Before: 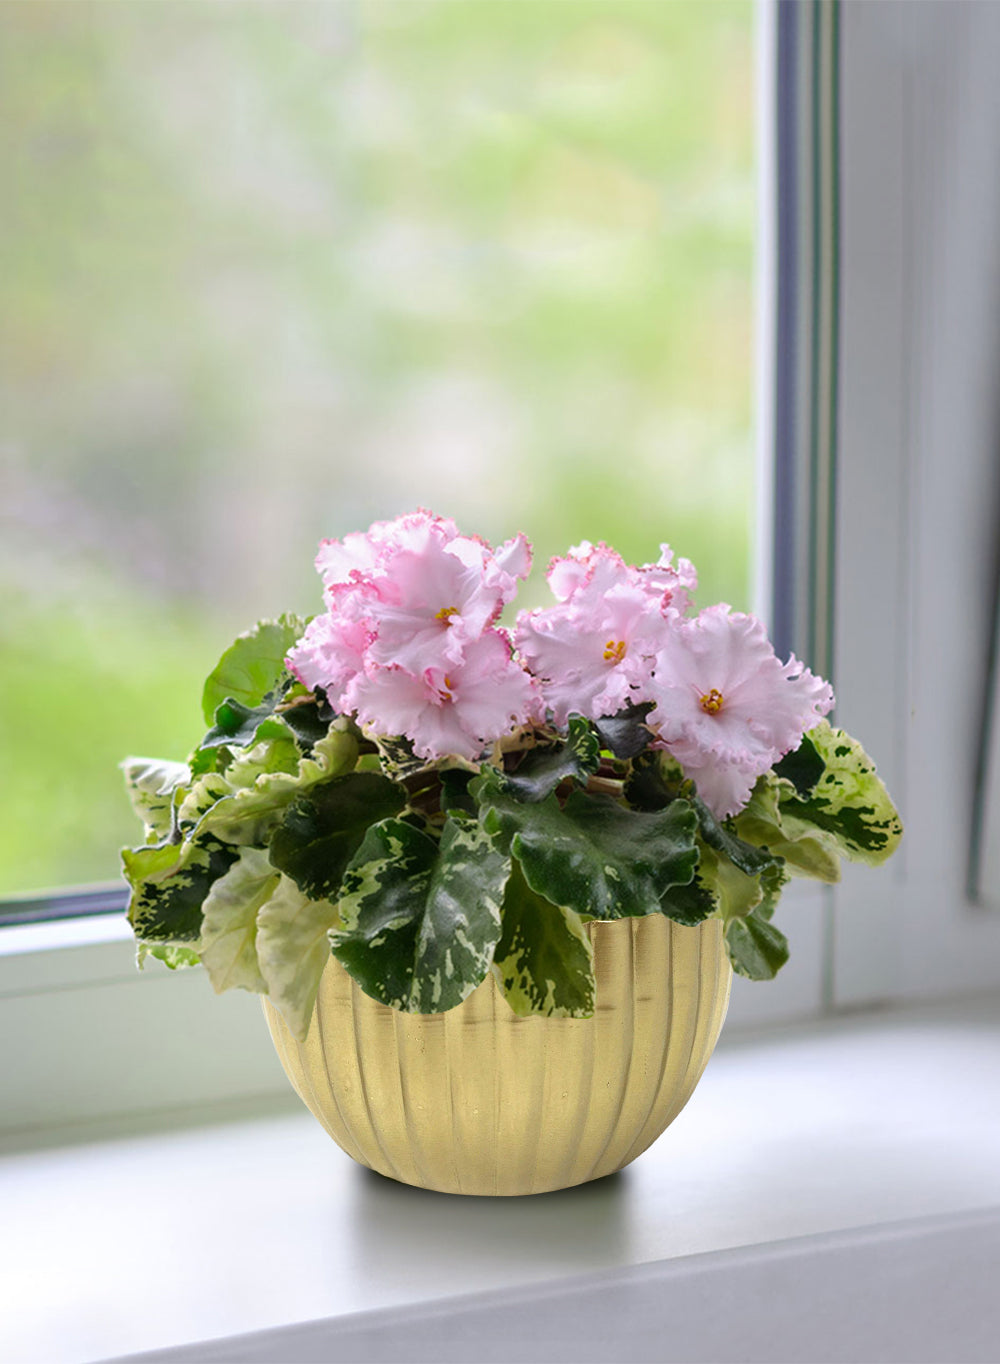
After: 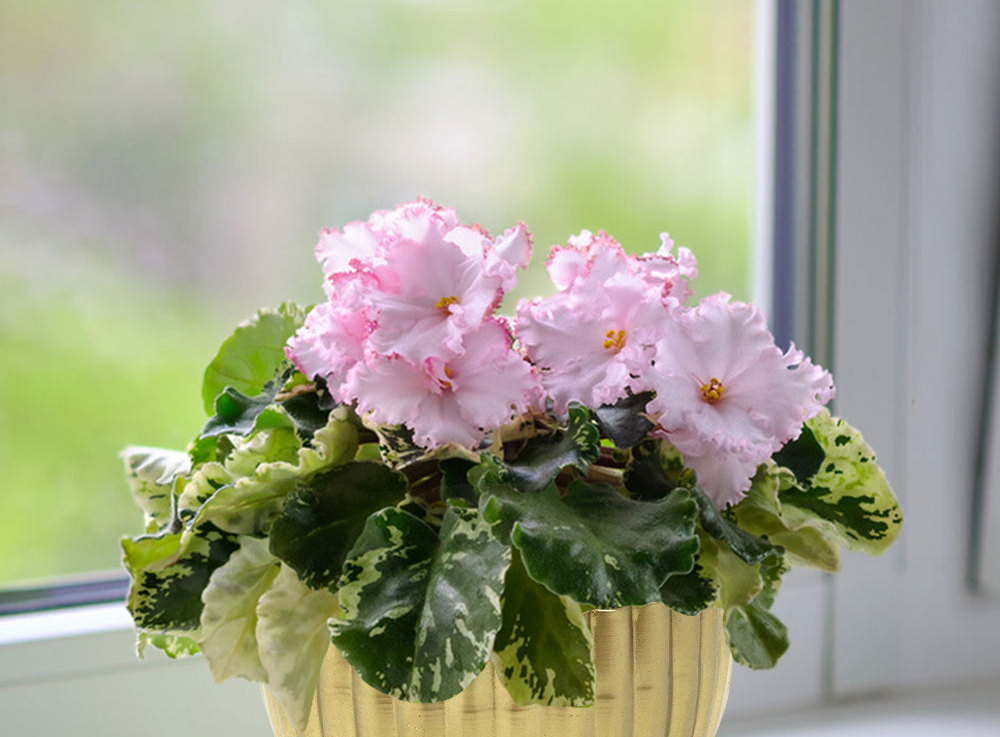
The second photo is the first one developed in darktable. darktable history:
crop and rotate: top 22.859%, bottom 23.065%
